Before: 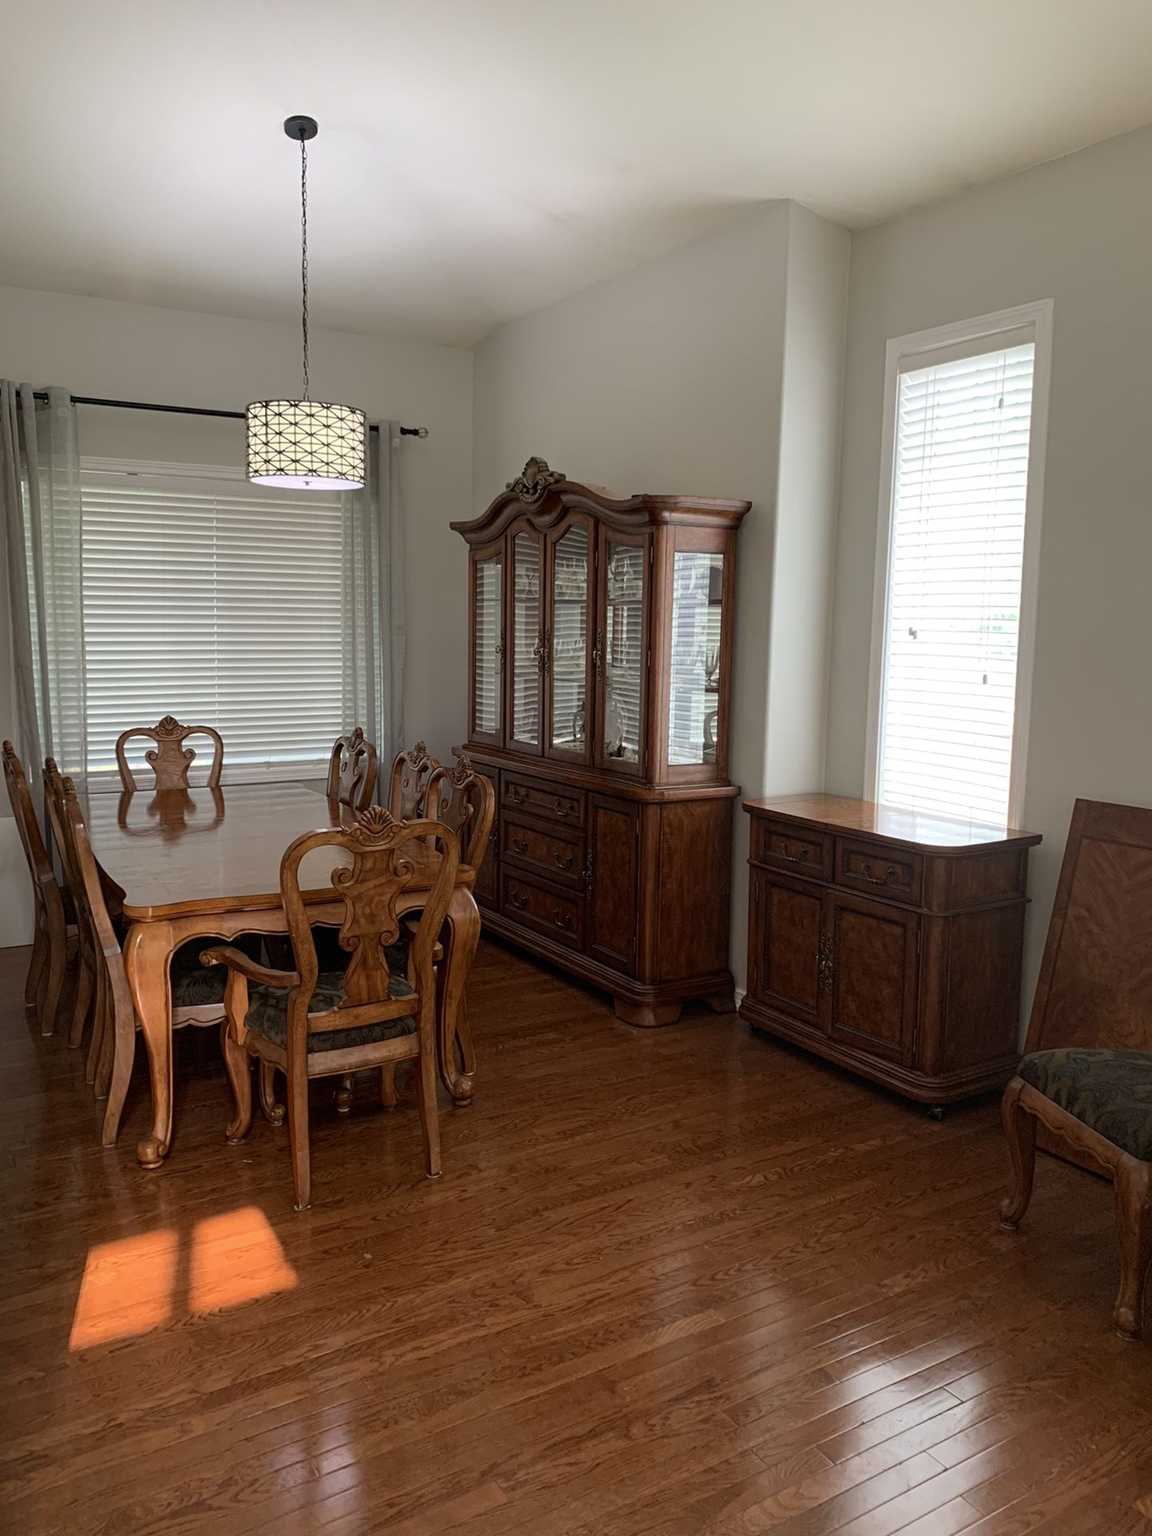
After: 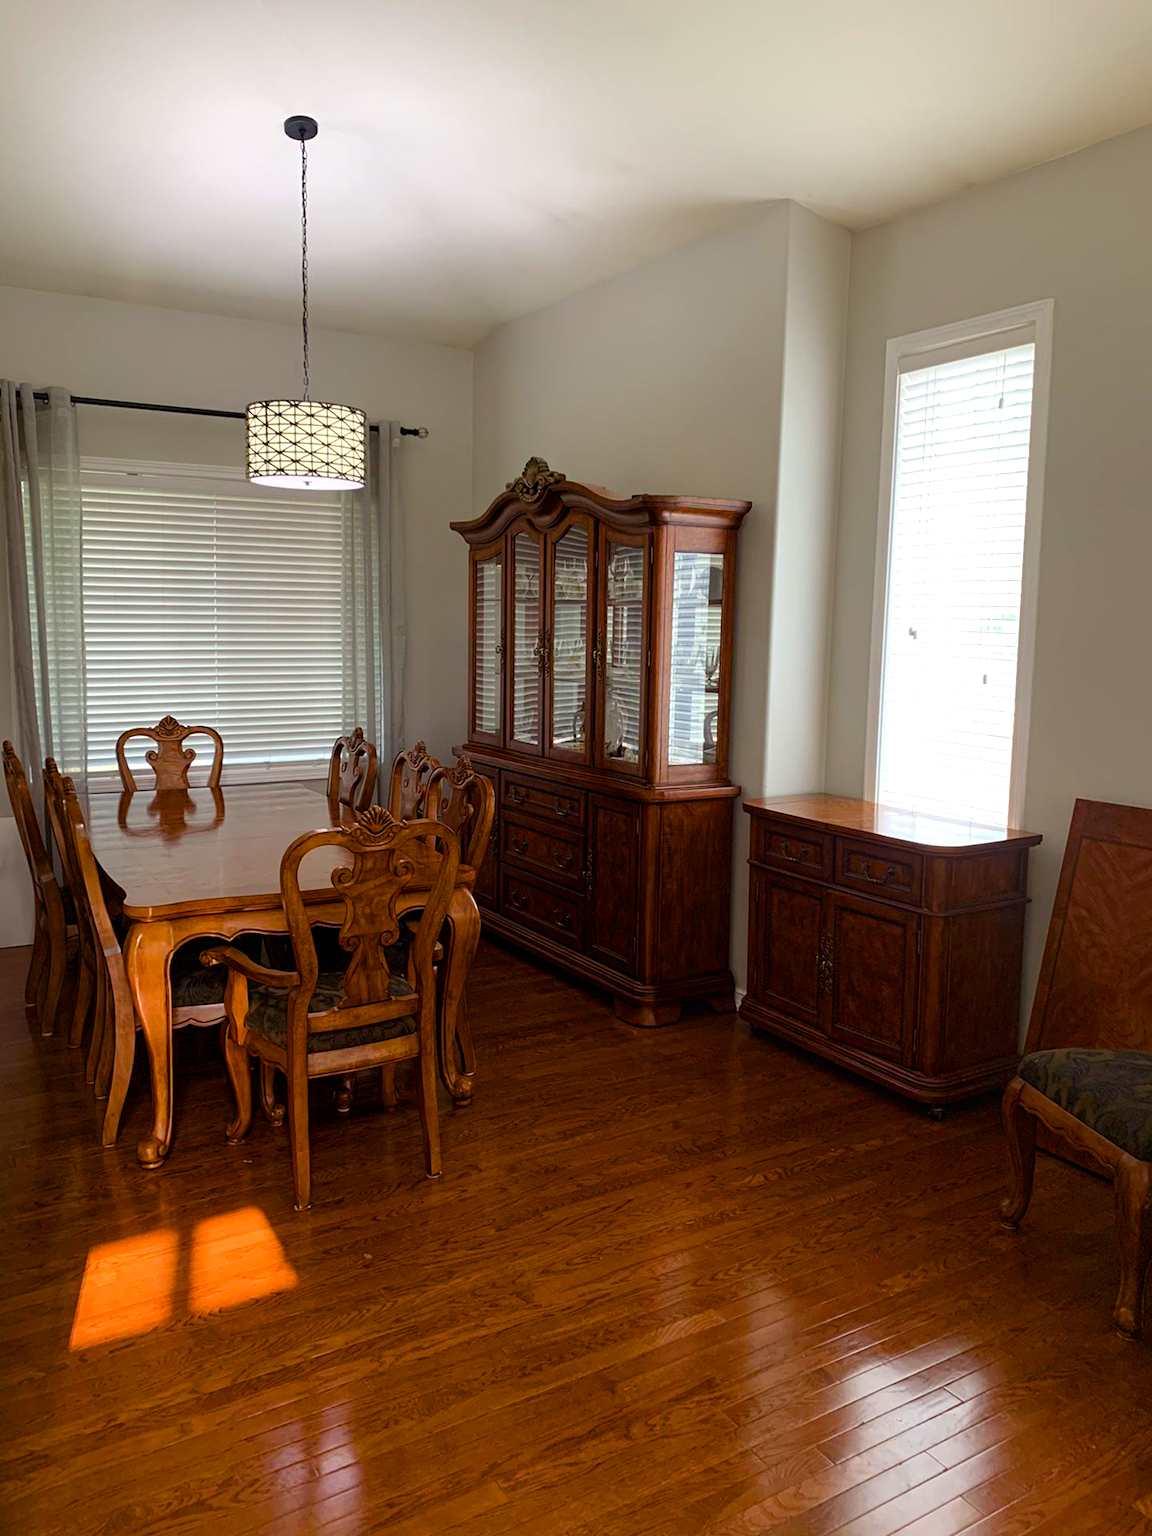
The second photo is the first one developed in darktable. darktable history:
color balance rgb: shadows lift › chroma 2.91%, shadows lift › hue 280.71°, perceptual saturation grading › global saturation 44.512%, perceptual saturation grading › highlights -50.092%, perceptual saturation grading › shadows 30.238%, global vibrance 25.004%, contrast 10.225%
